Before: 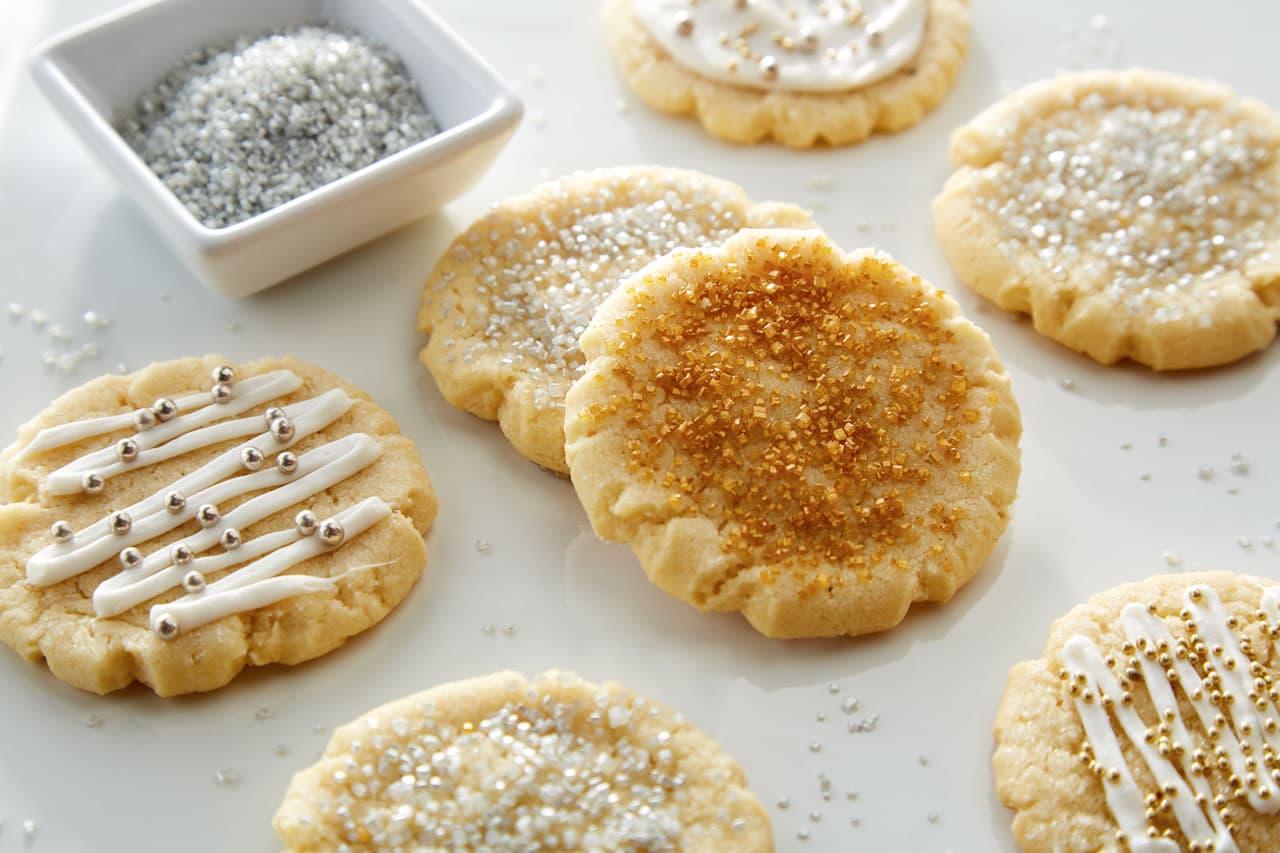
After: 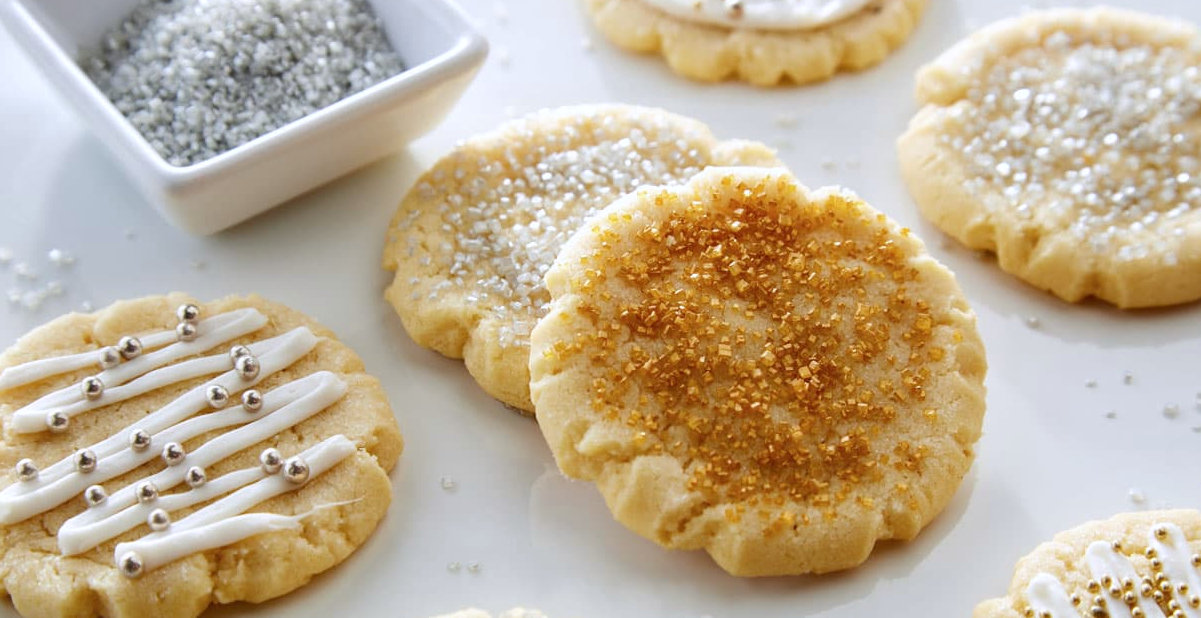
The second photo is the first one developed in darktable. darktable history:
white balance: red 0.984, blue 1.059
crop: left 2.737%, top 7.287%, right 3.421%, bottom 20.179%
